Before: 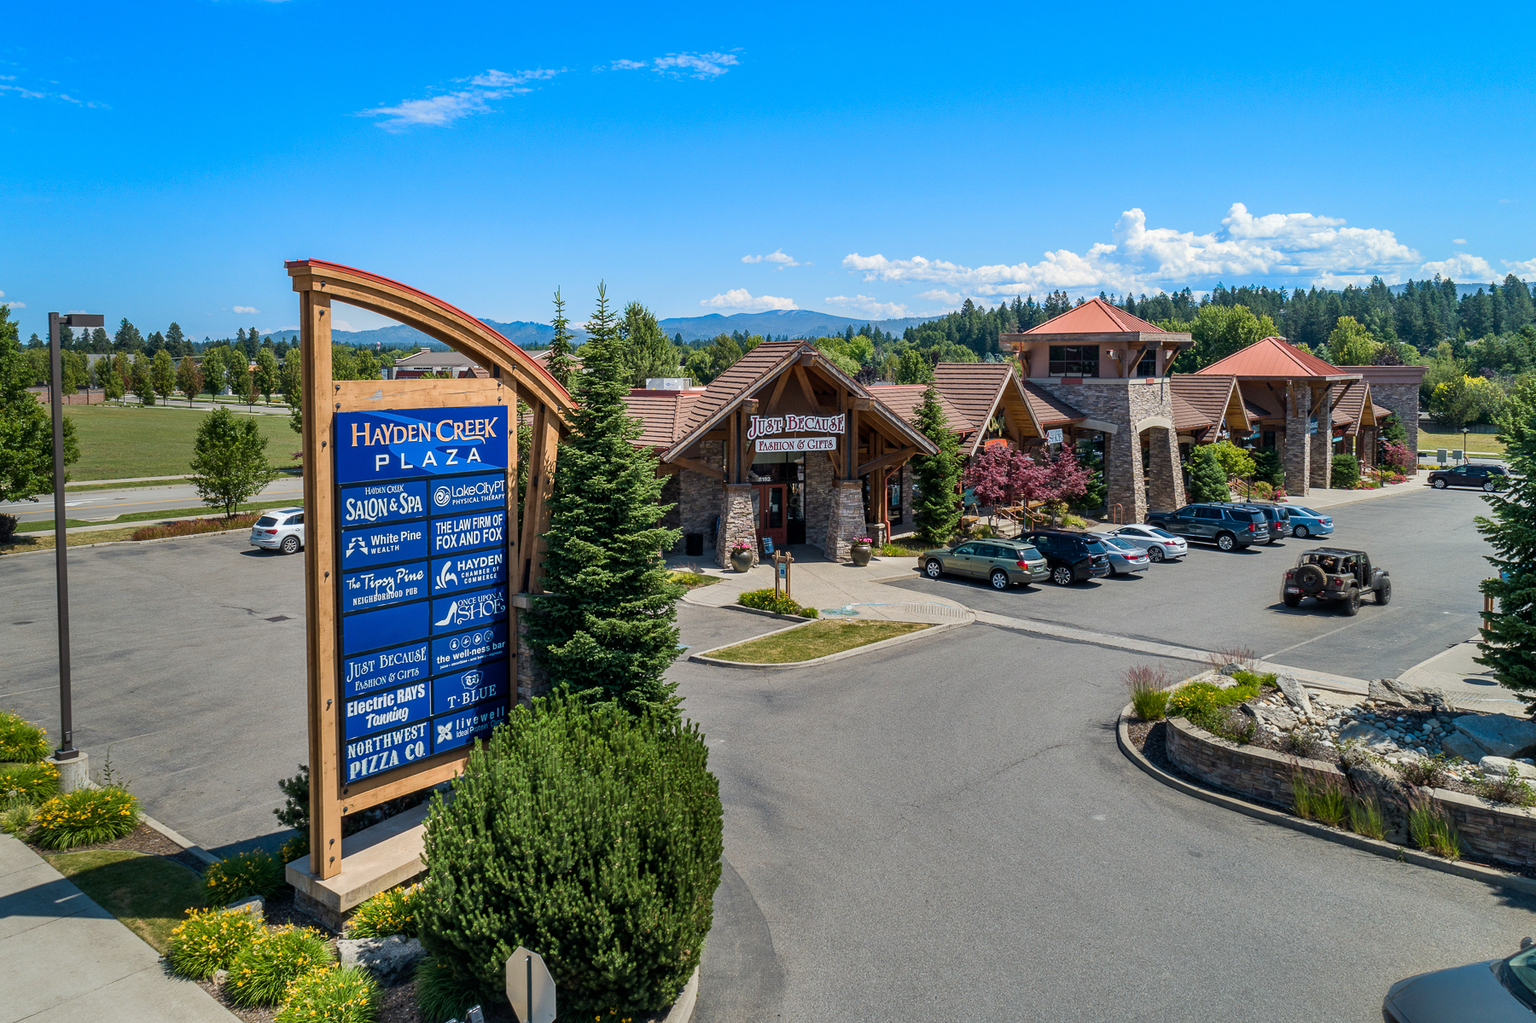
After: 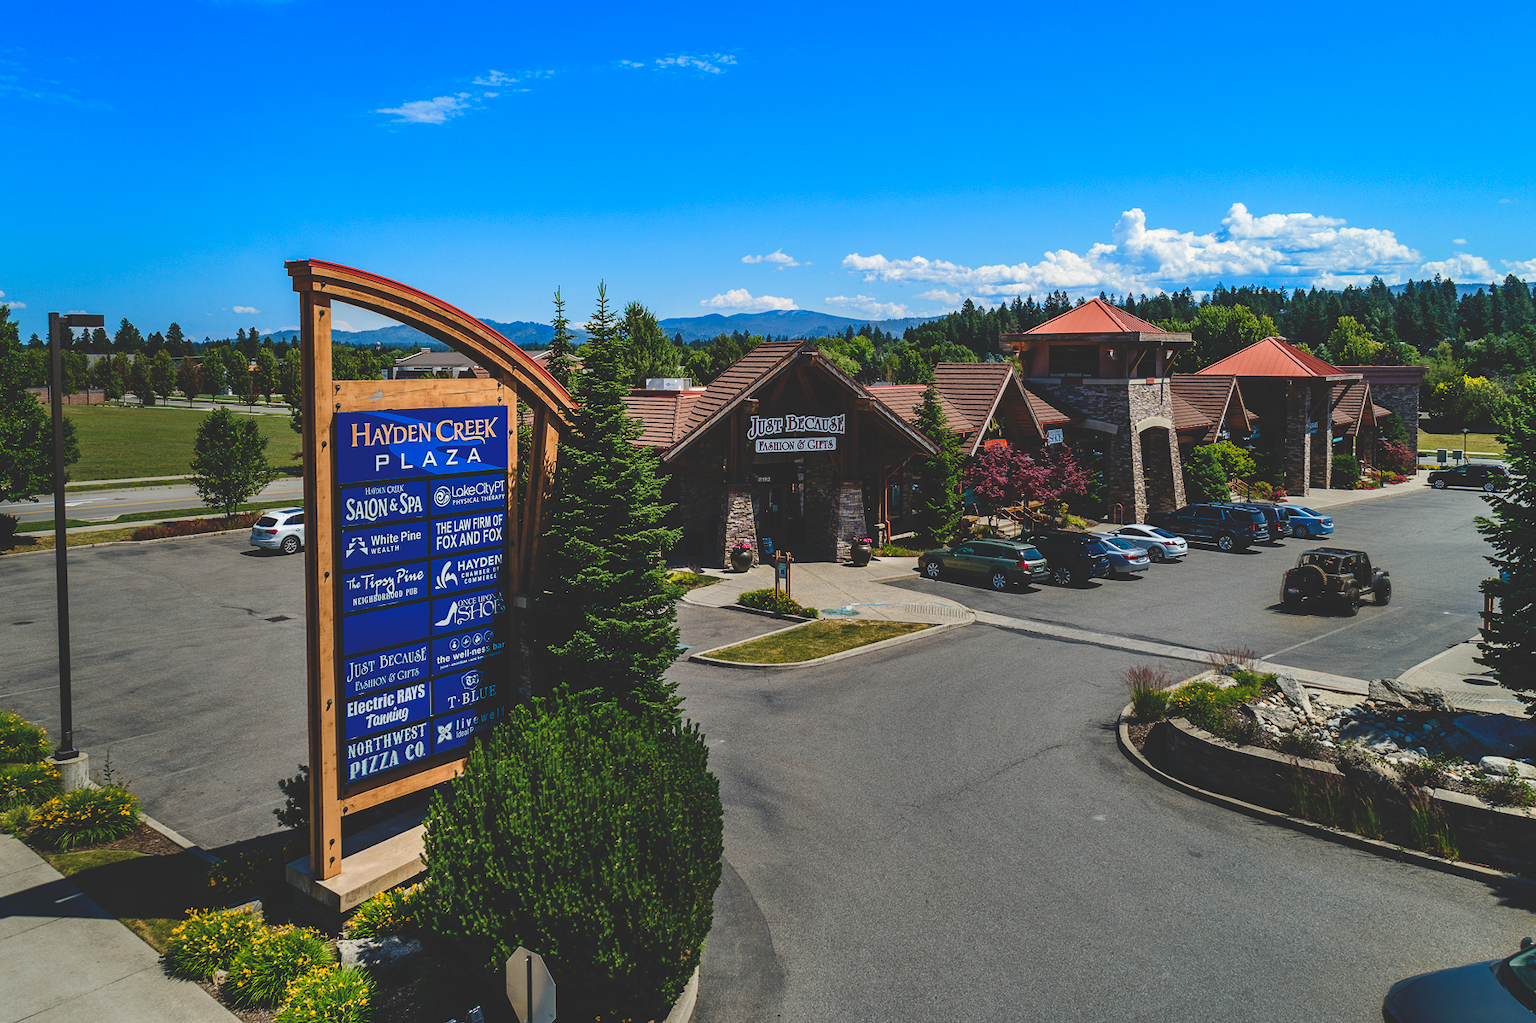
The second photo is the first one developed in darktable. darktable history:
base curve: curves: ch0 [(0, 0.02) (0.083, 0.036) (1, 1)], preserve colors none
color correction: highlights a* -0.137, highlights b* 0.137
